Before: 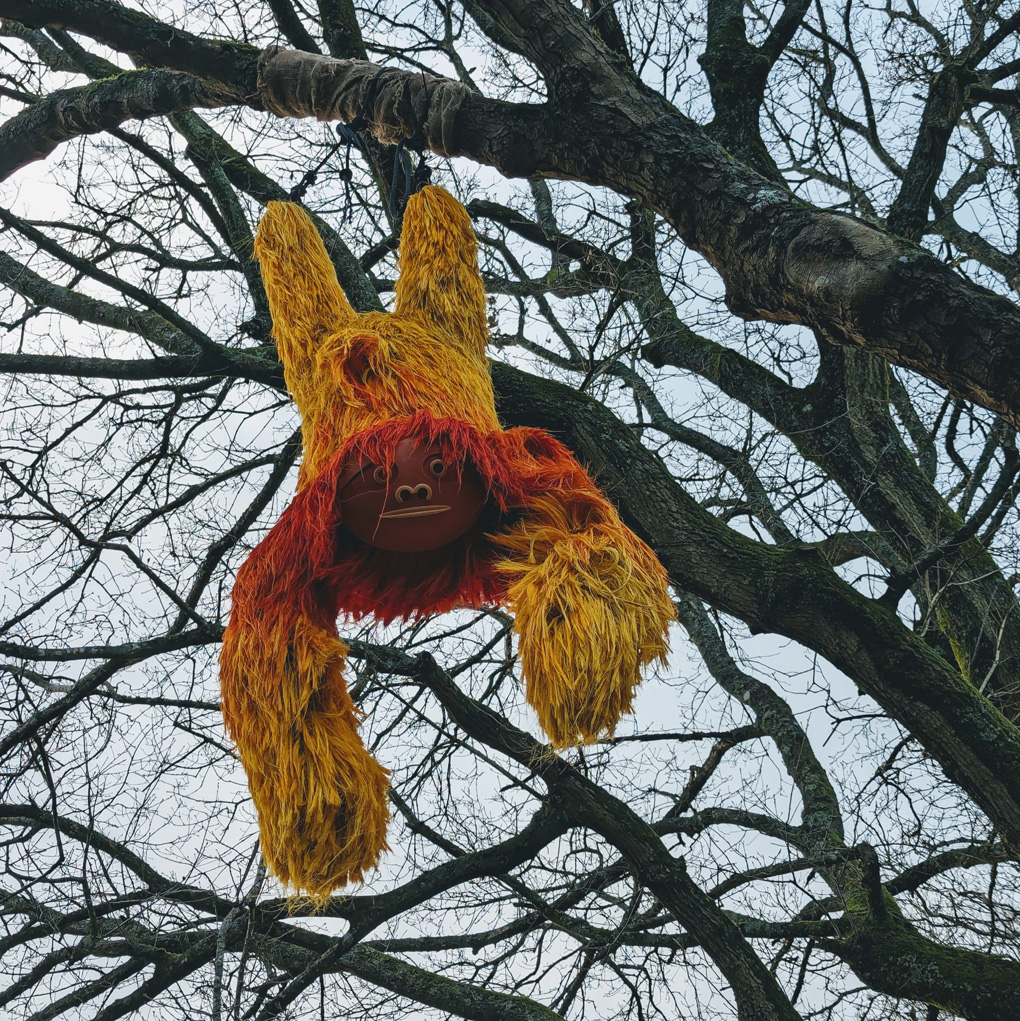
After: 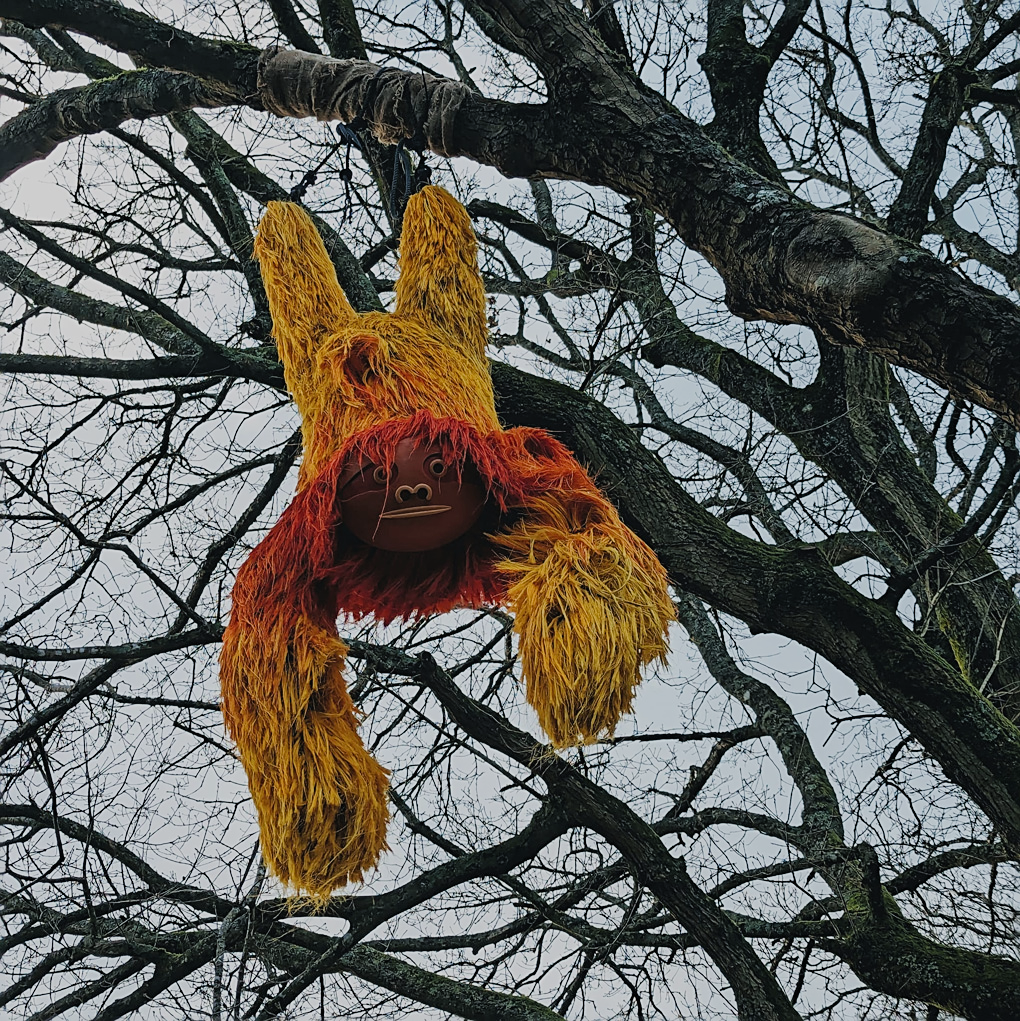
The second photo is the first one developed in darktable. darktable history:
local contrast: mode bilateral grid, contrast 100, coarseness 100, detail 91%, midtone range 0.2
sharpen: on, module defaults
filmic rgb: black relative exposure -7.65 EV, white relative exposure 4.56 EV, hardness 3.61
